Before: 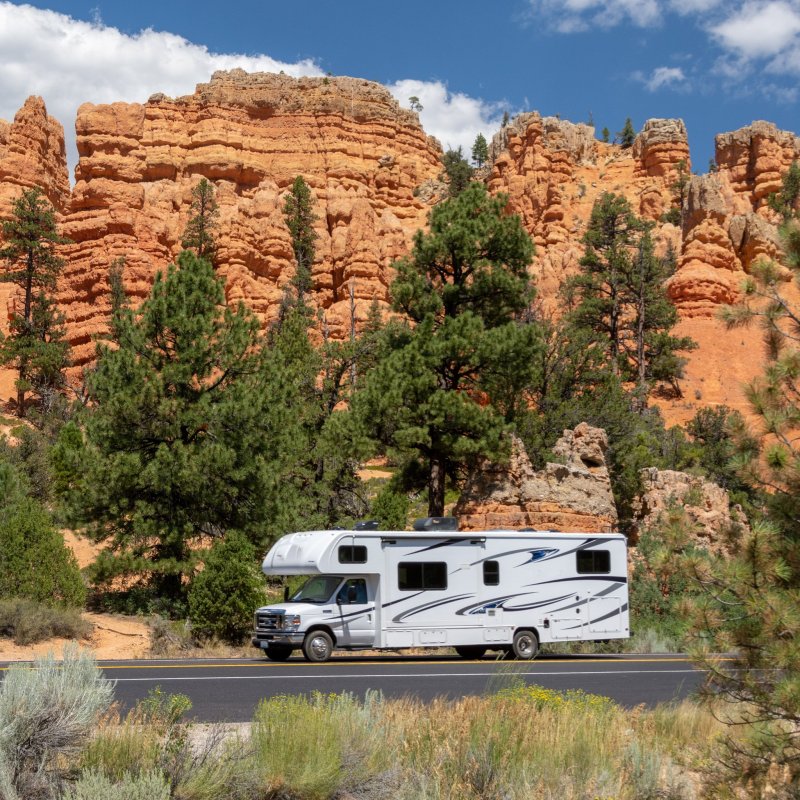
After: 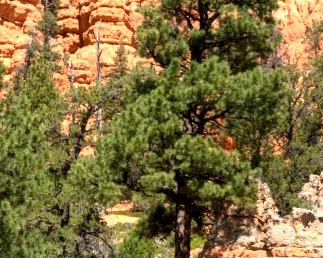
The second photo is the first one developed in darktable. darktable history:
exposure: black level correction 0.001, exposure 1 EV, compensate exposure bias true, compensate highlight preservation false
crop: left 31.759%, top 31.883%, right 27.763%, bottom 35.807%
